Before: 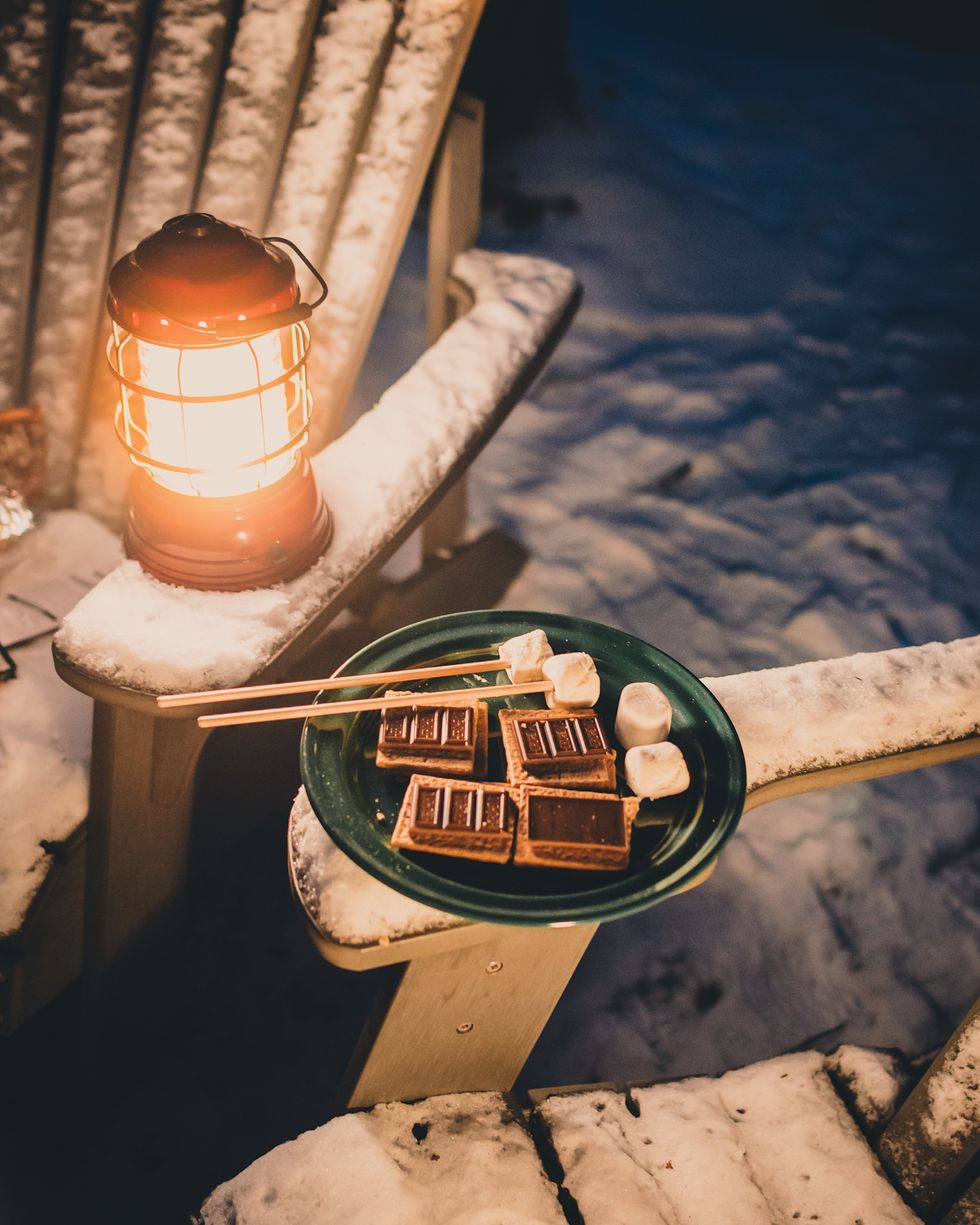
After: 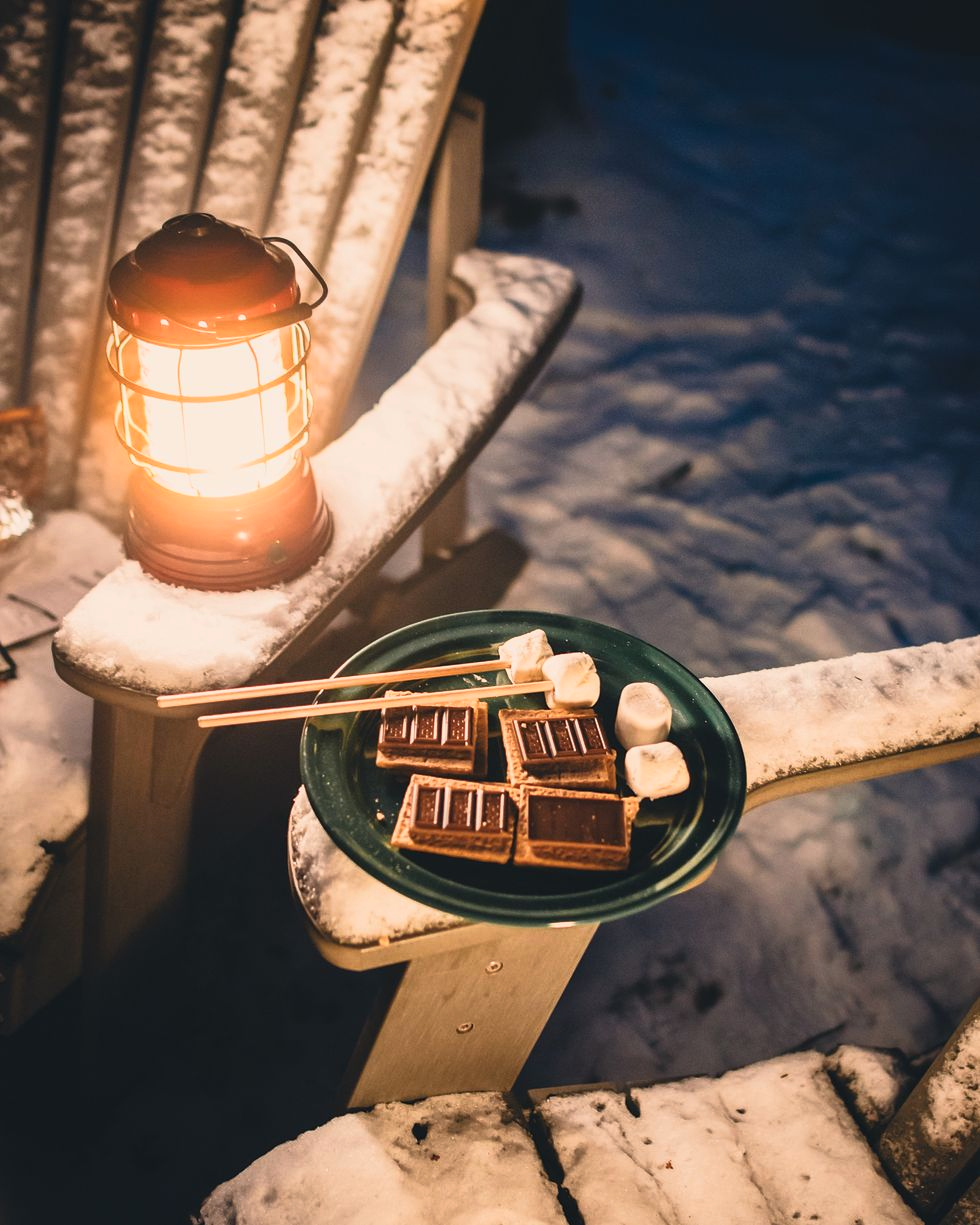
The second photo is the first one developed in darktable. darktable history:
exposure: black level correction 0.001, compensate highlight preservation false
base curve: curves: ch0 [(0, 0) (0.257, 0.25) (0.482, 0.586) (0.757, 0.871) (1, 1)]
